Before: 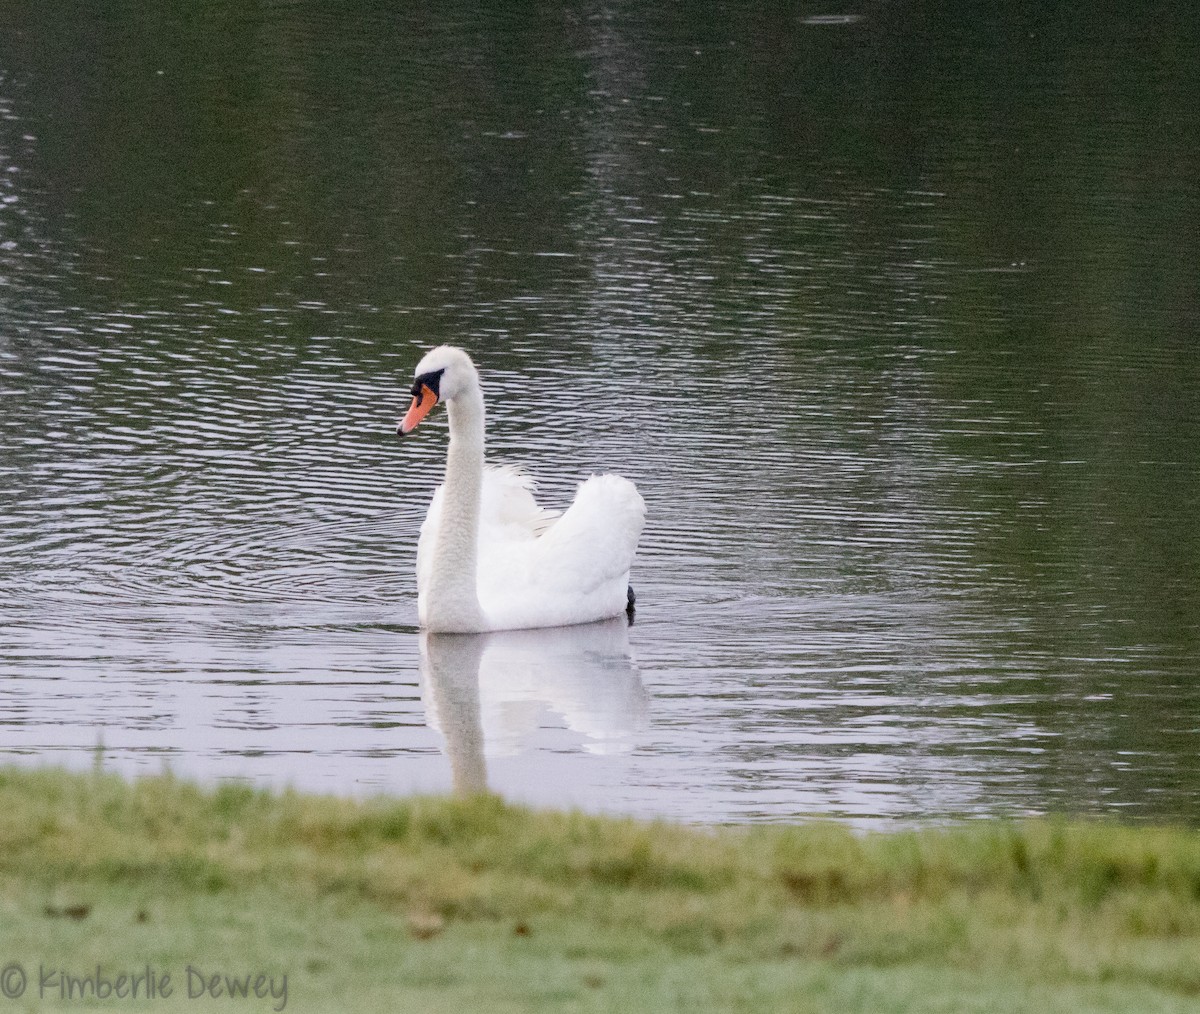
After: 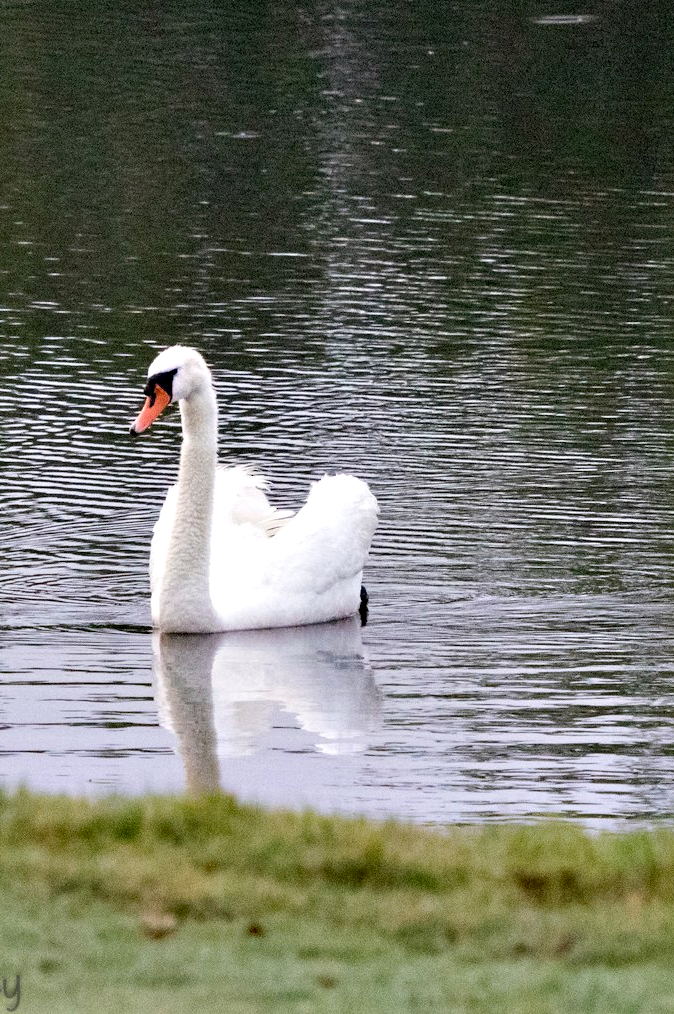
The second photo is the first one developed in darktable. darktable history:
crop and rotate: left 22.328%, right 21.489%
contrast equalizer: y [[0.6 ×6], [0.55 ×6], [0 ×6], [0 ×6], [0 ×6]]
haze removal: compatibility mode true, adaptive false
